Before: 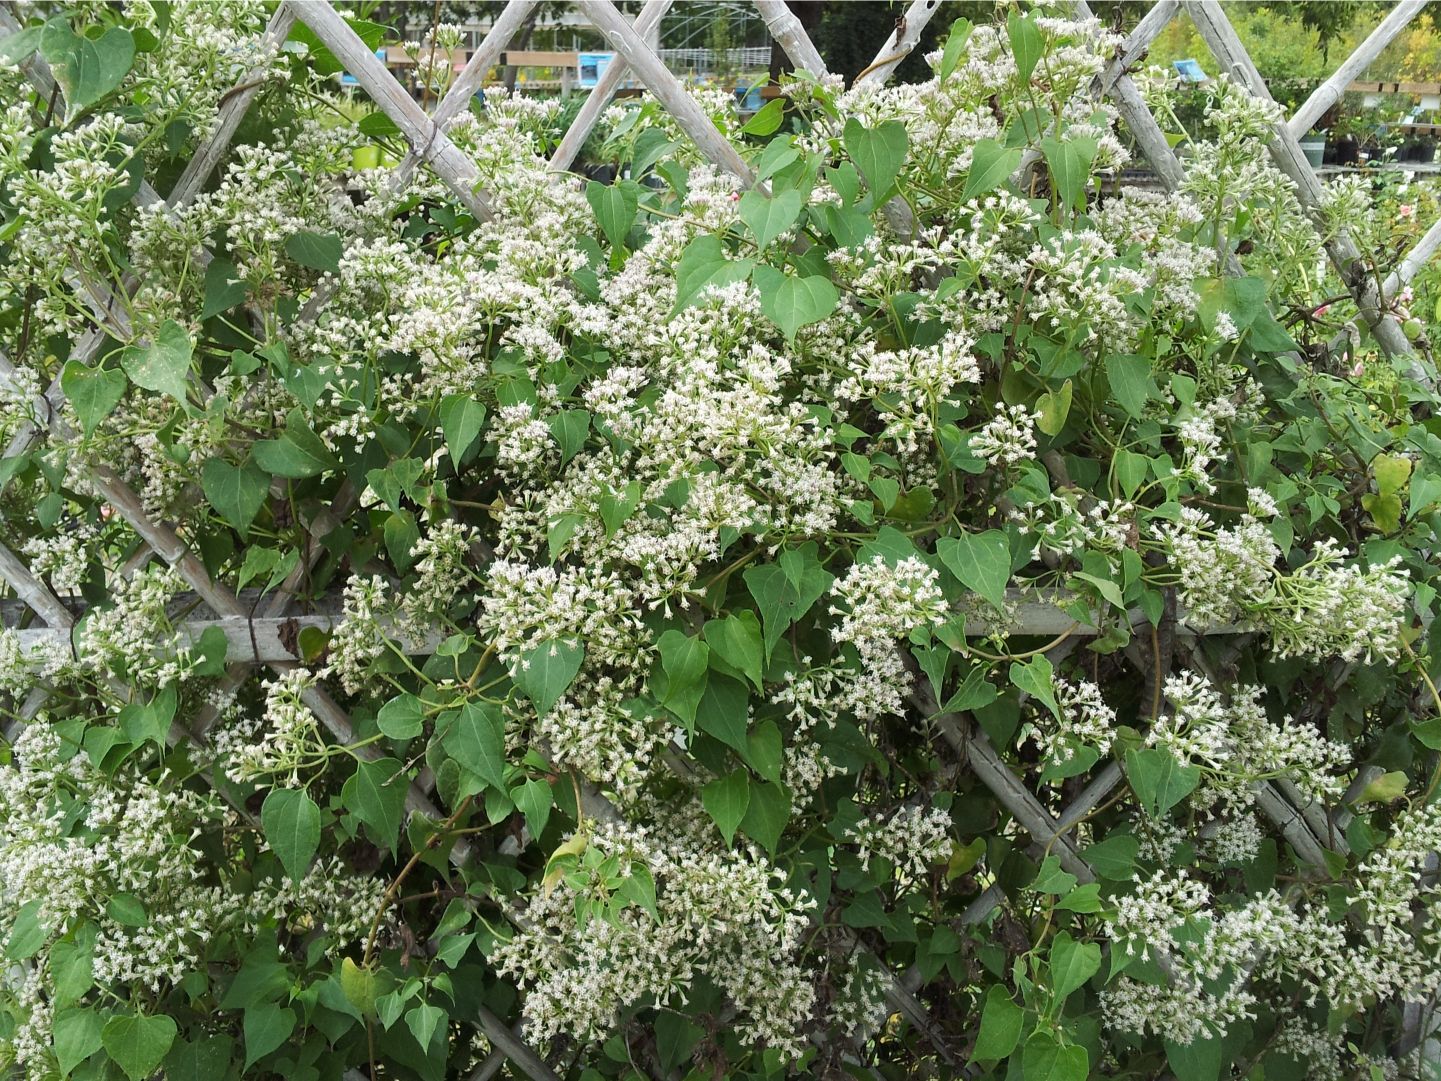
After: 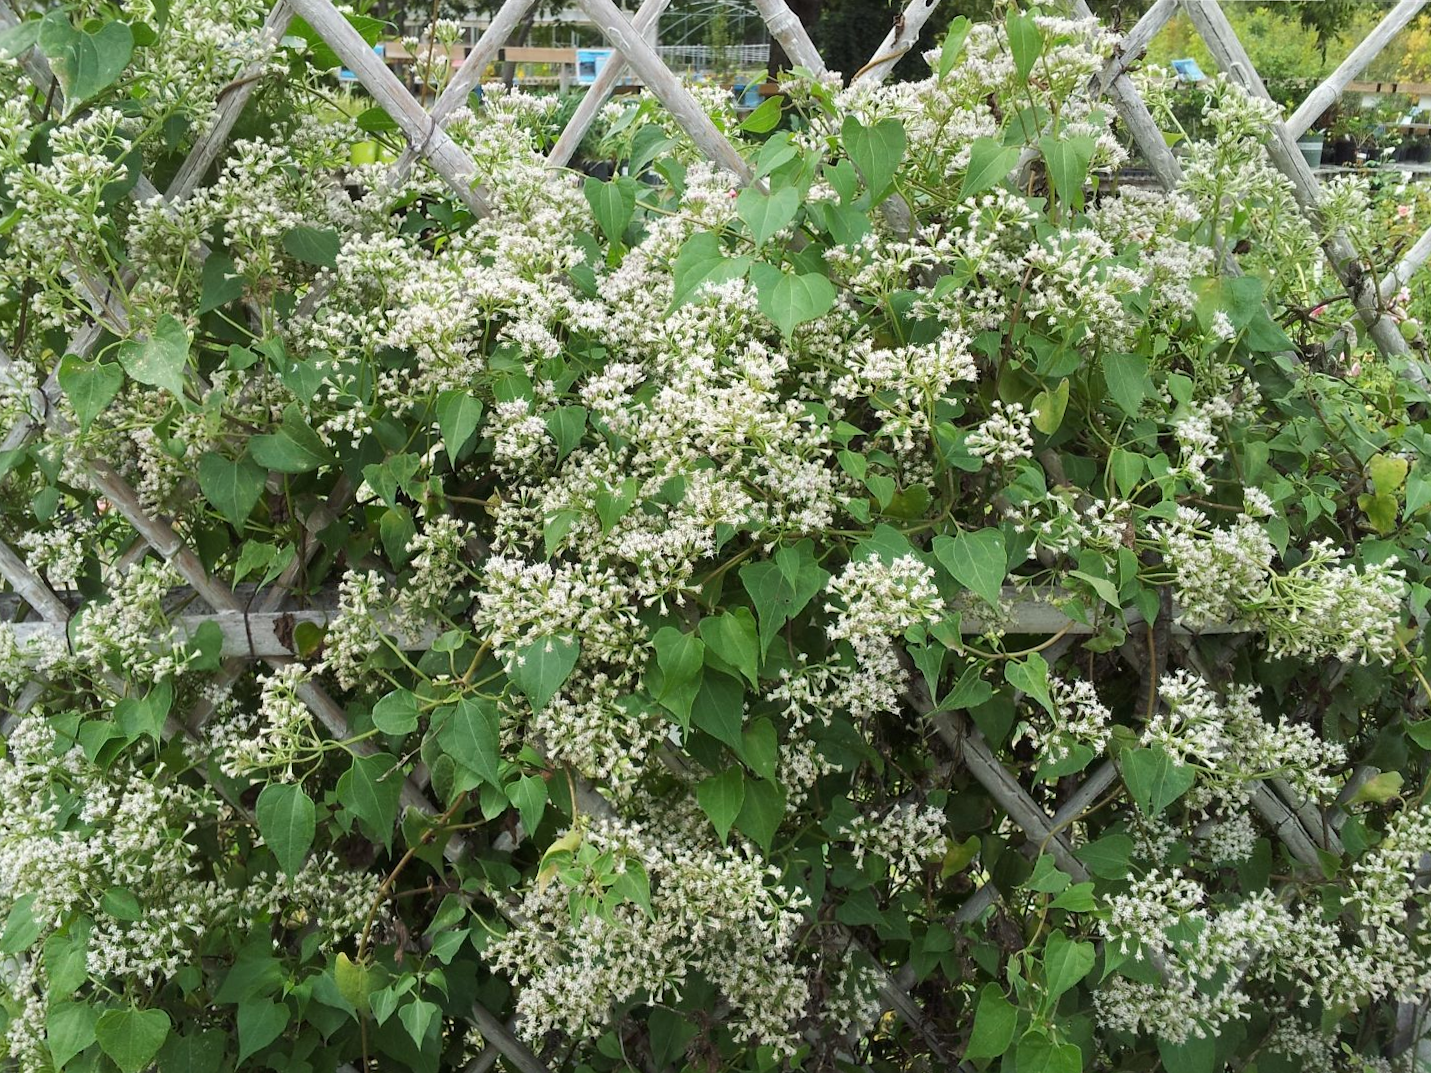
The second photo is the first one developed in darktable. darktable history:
crop and rotate: angle -0.283°
